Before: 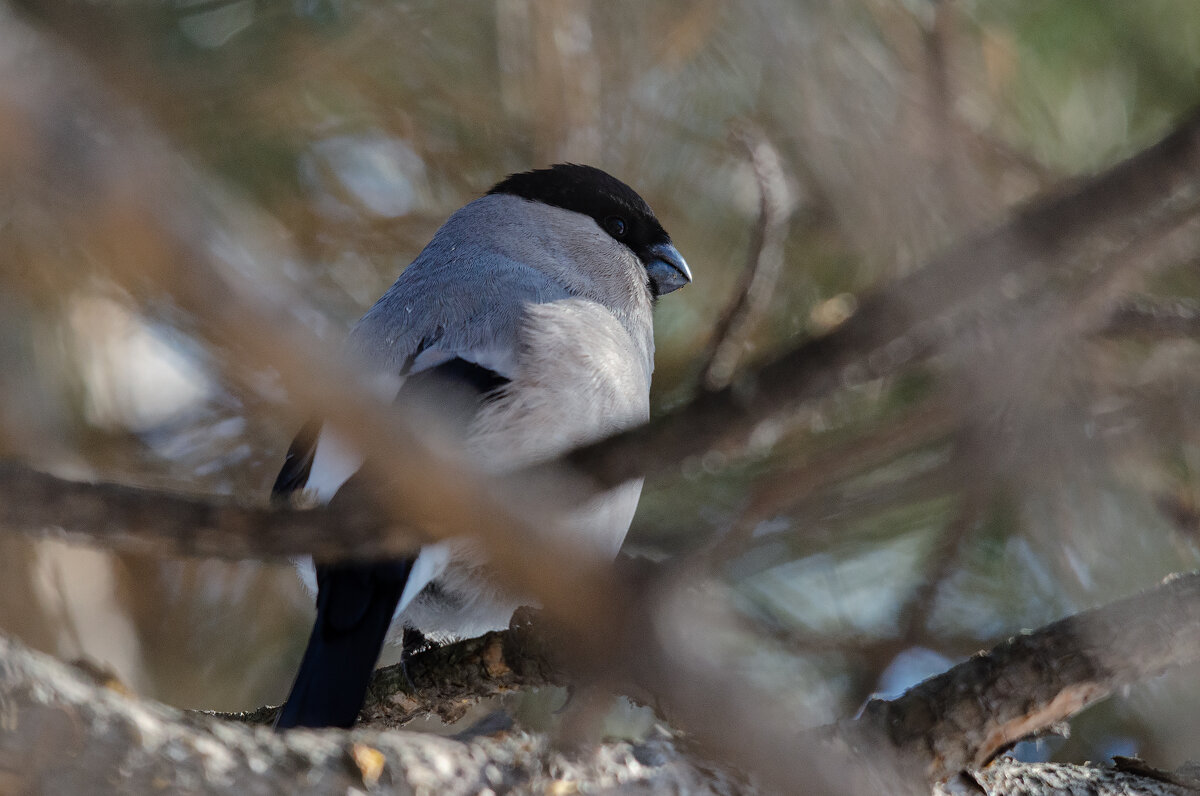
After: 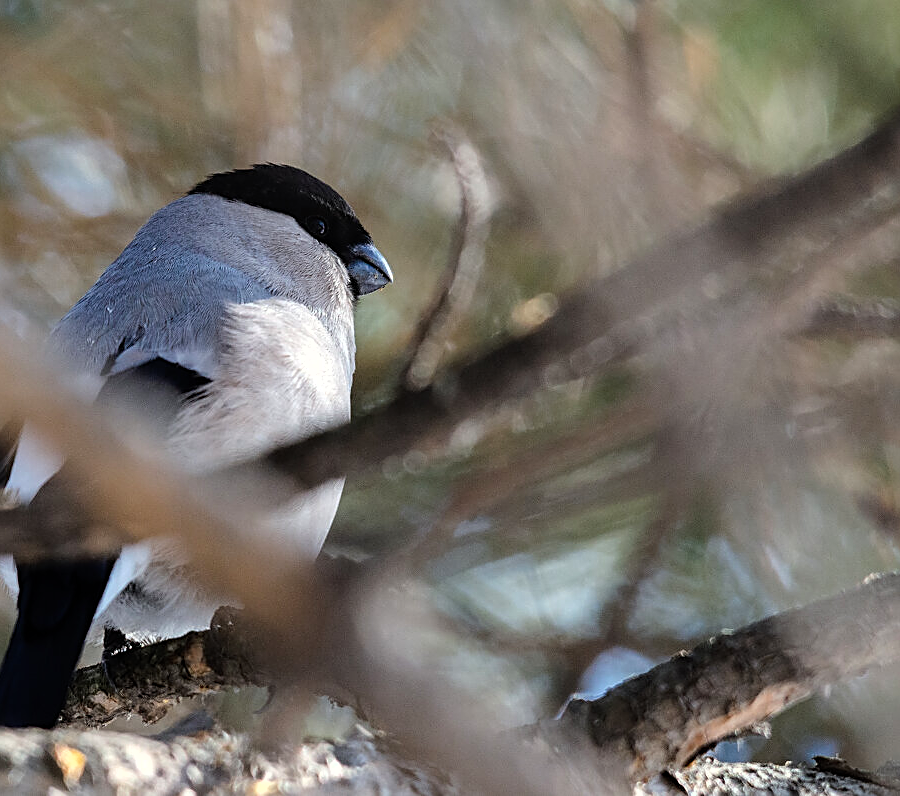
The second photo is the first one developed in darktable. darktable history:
crop and rotate: left 24.949%
sharpen: amount 0.54
tone equalizer: -8 EV -0.73 EV, -7 EV -0.695 EV, -6 EV -0.632 EV, -5 EV -0.381 EV, -3 EV 0.397 EV, -2 EV 0.6 EV, -1 EV 0.69 EV, +0 EV 0.774 EV
shadows and highlights: shadows color adjustment 99.13%, highlights color adjustment 0.782%, low approximation 0.01, soften with gaussian
levels: mode automatic, levels [0, 0.499, 1]
